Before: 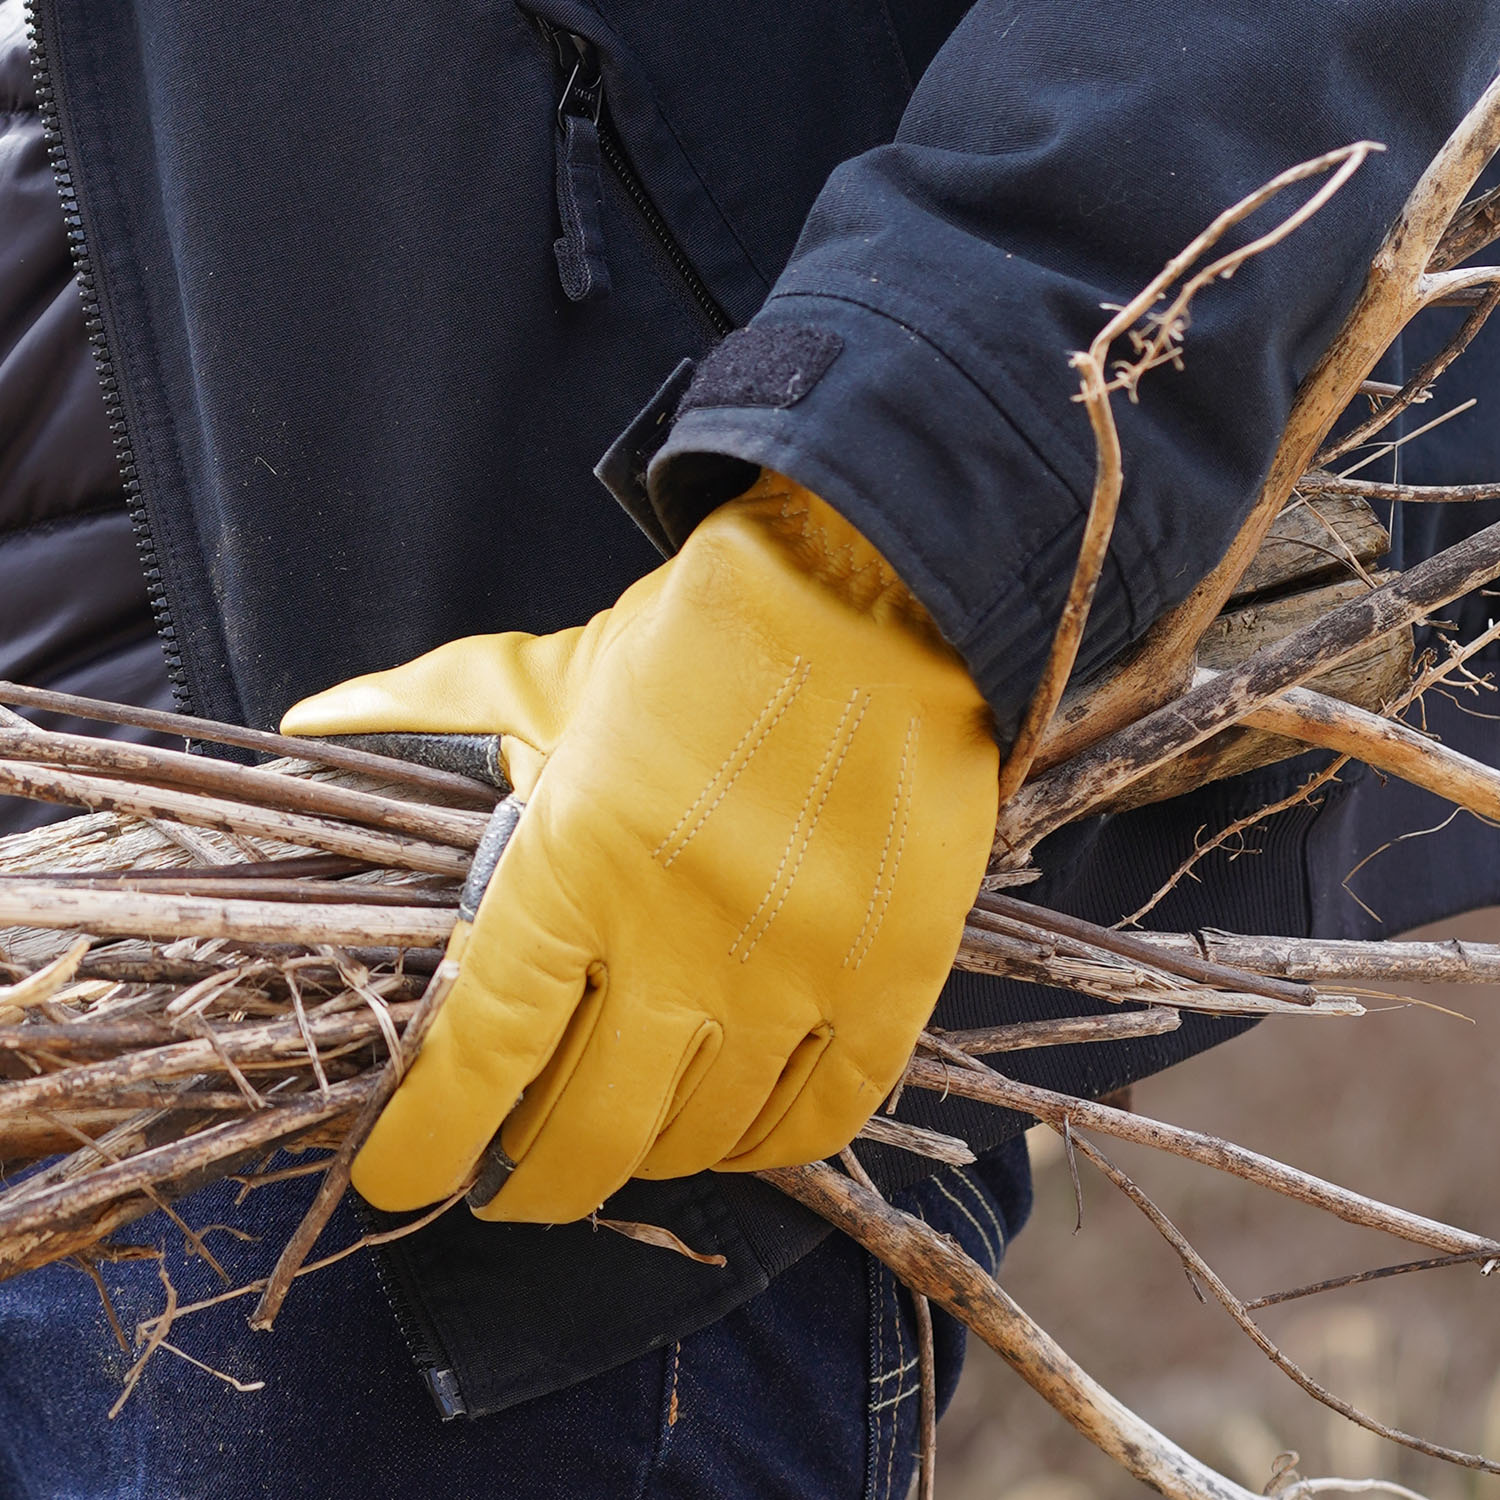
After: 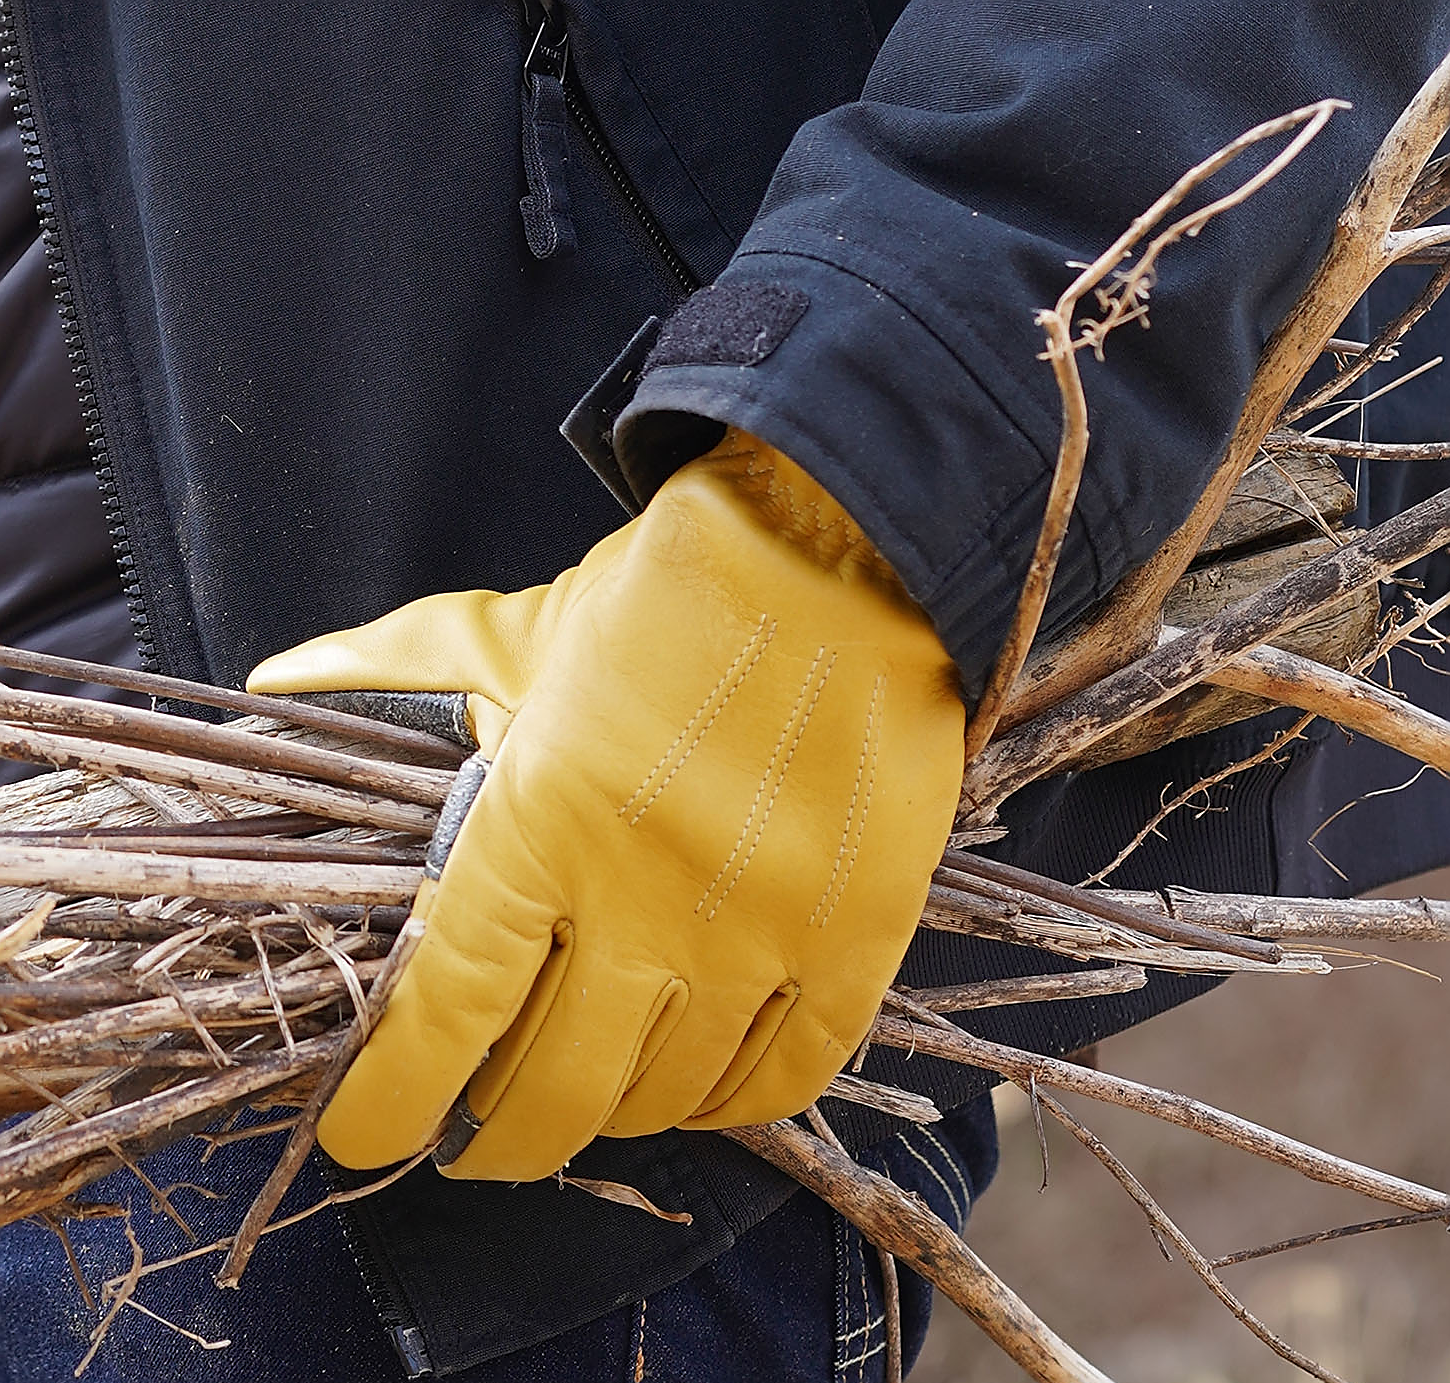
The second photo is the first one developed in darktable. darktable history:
crop: left 2.274%, top 2.855%, right 1.02%, bottom 4.906%
sharpen: radius 1.382, amount 1.236, threshold 0.683
